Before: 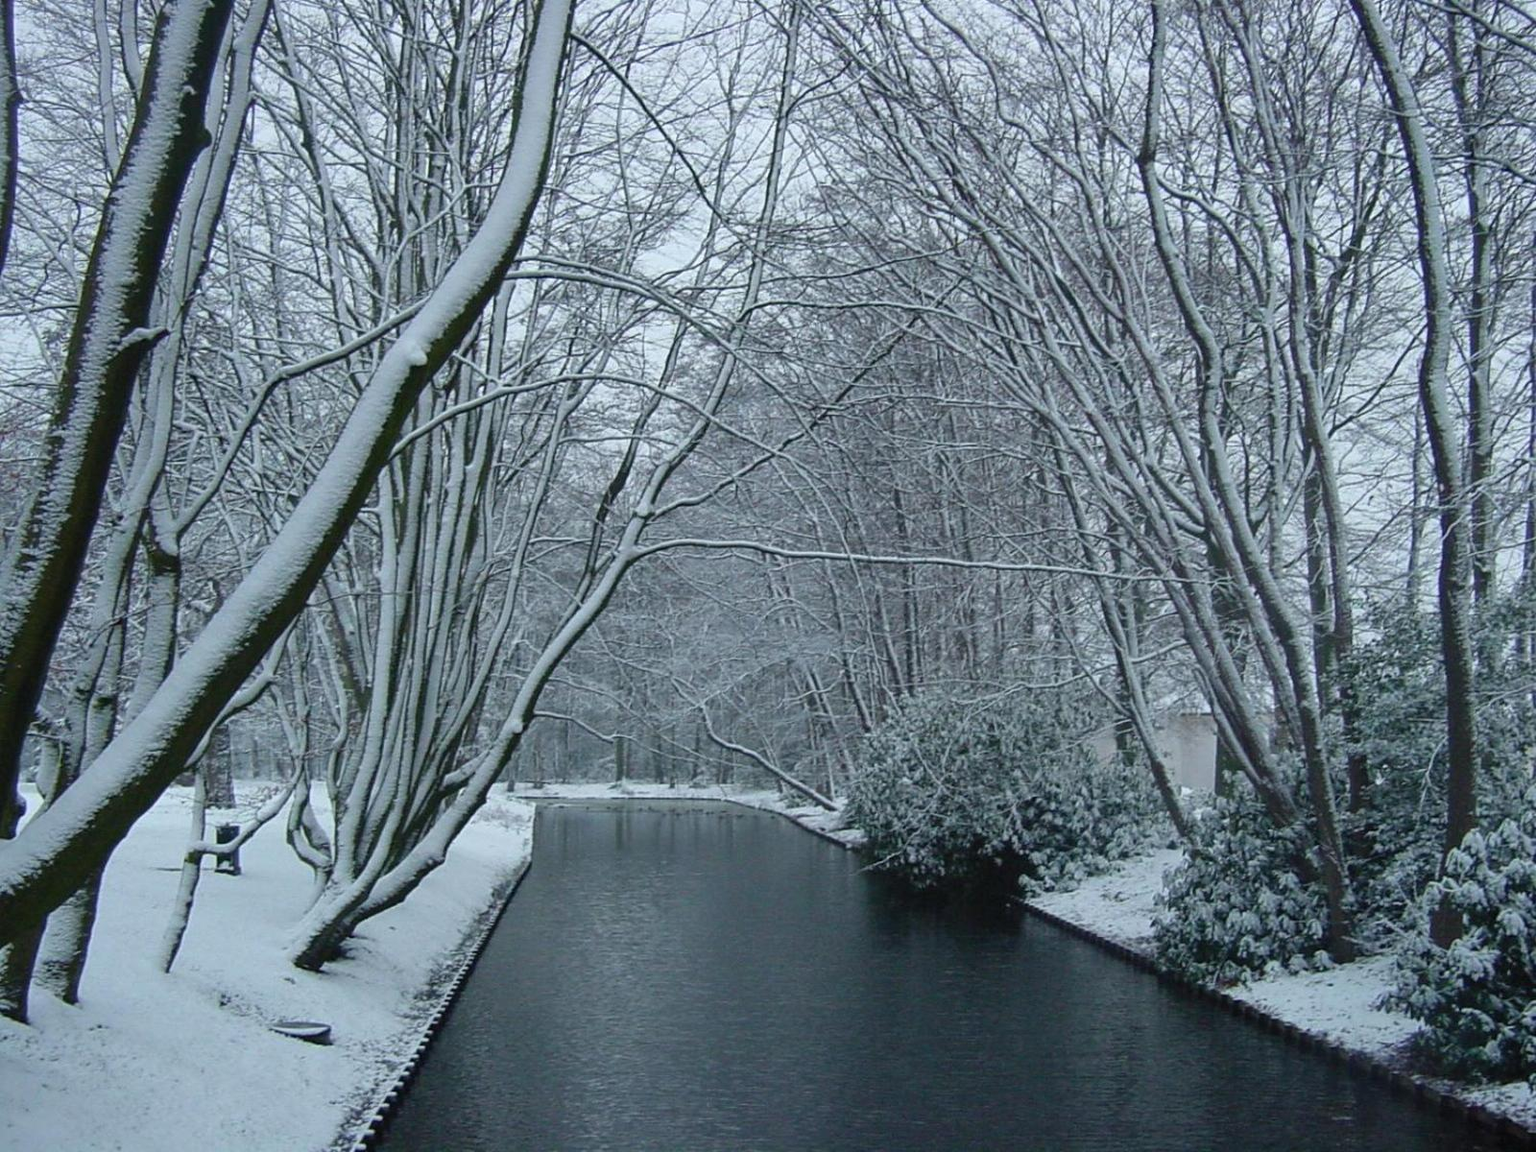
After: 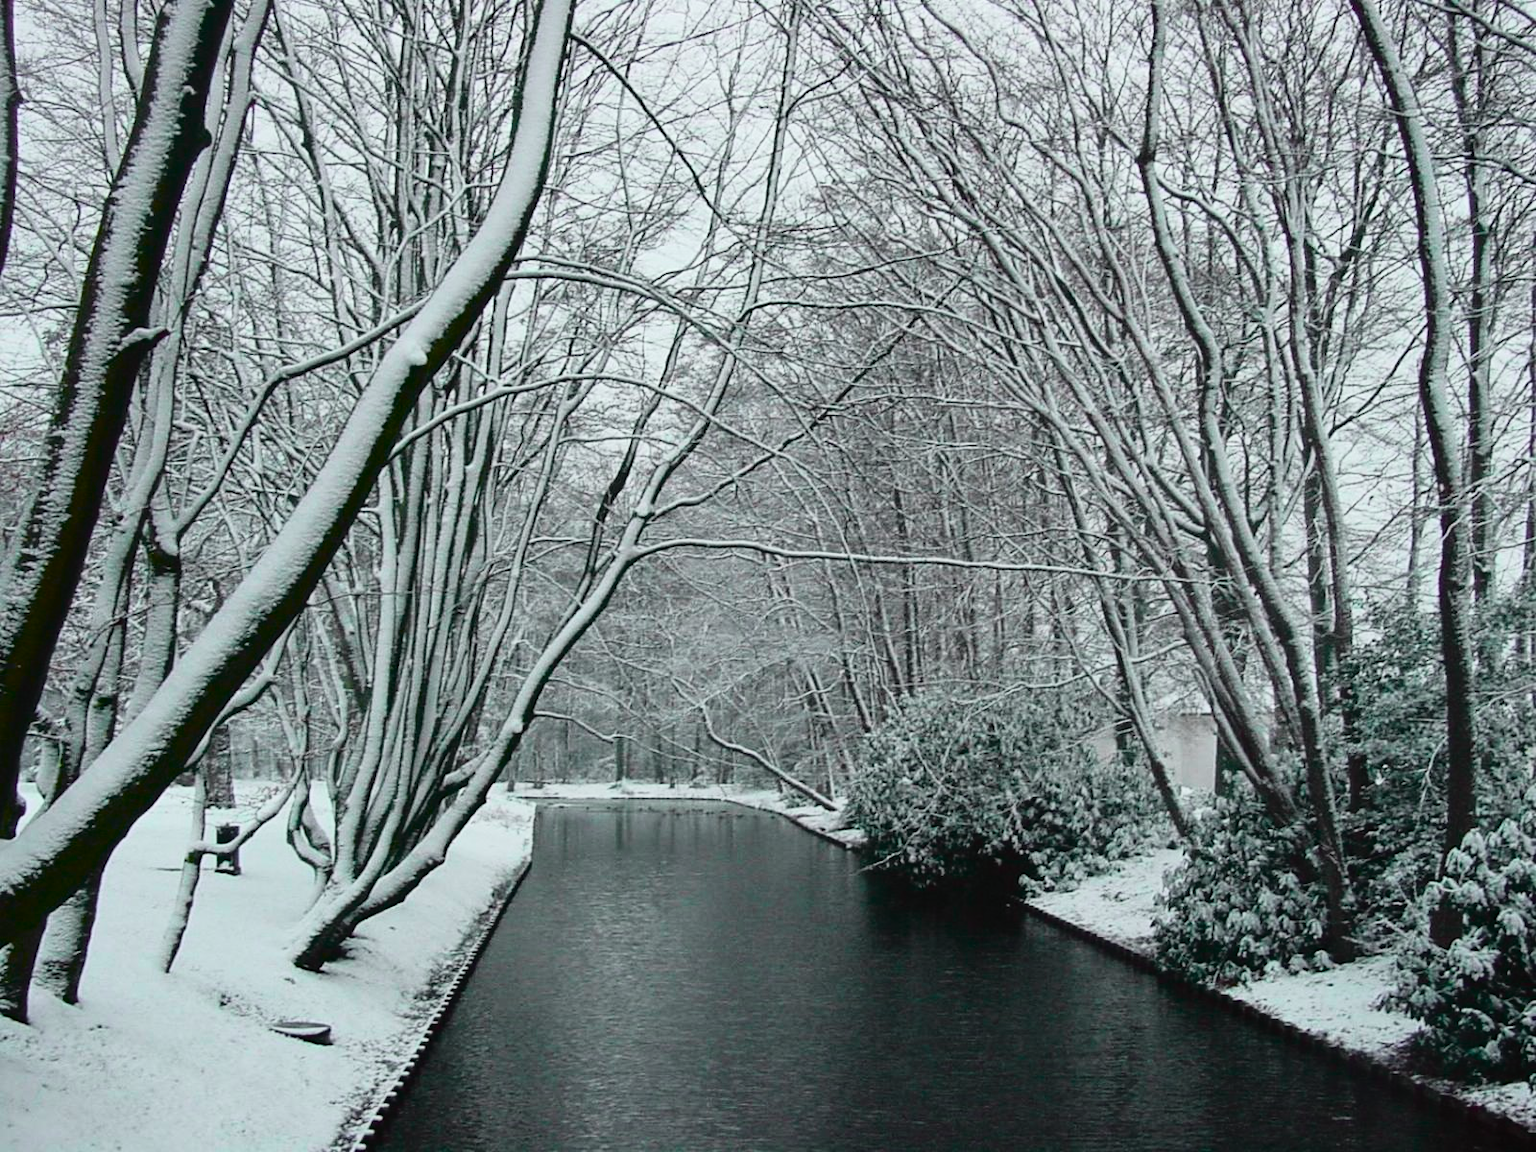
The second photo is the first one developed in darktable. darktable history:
tone curve: curves: ch0 [(0, 0.014) (0.17, 0.099) (0.398, 0.423) (0.725, 0.828) (0.872, 0.918) (1, 0.981)]; ch1 [(0, 0) (0.402, 0.36) (0.489, 0.491) (0.5, 0.503) (0.515, 0.52) (0.545, 0.572) (0.615, 0.662) (0.701, 0.725) (1, 1)]; ch2 [(0, 0) (0.42, 0.458) (0.485, 0.499) (0.503, 0.503) (0.531, 0.542) (0.561, 0.594) (0.644, 0.694) (0.717, 0.753) (1, 0.991)], color space Lab, independent channels
